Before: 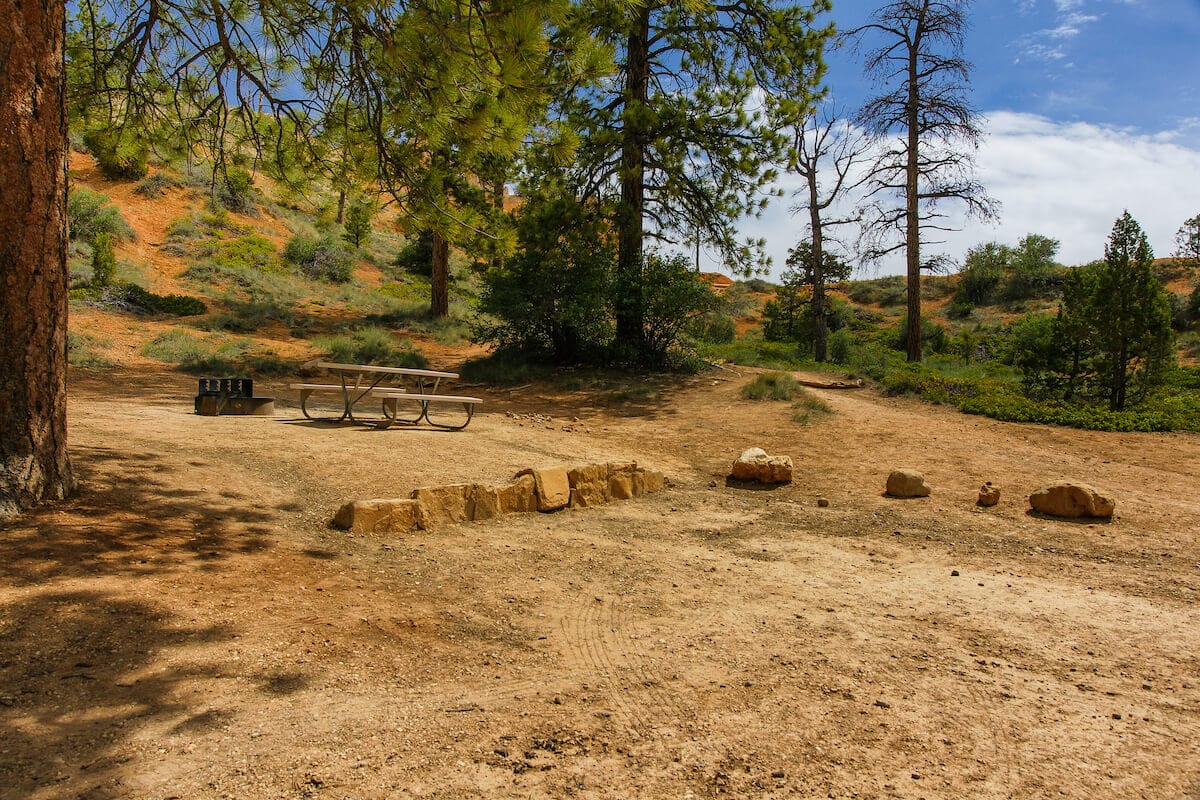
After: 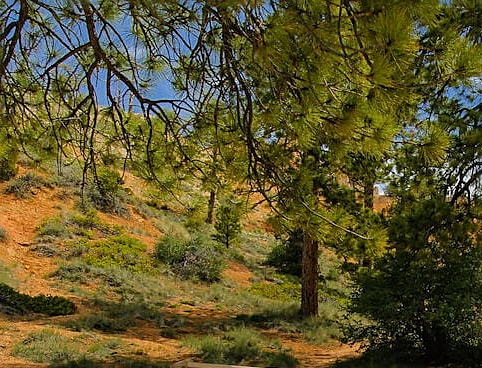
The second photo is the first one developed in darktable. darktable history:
crop and rotate: left 10.865%, top 0.09%, right 48.935%, bottom 53.878%
sharpen: on, module defaults
haze removal: adaptive false
